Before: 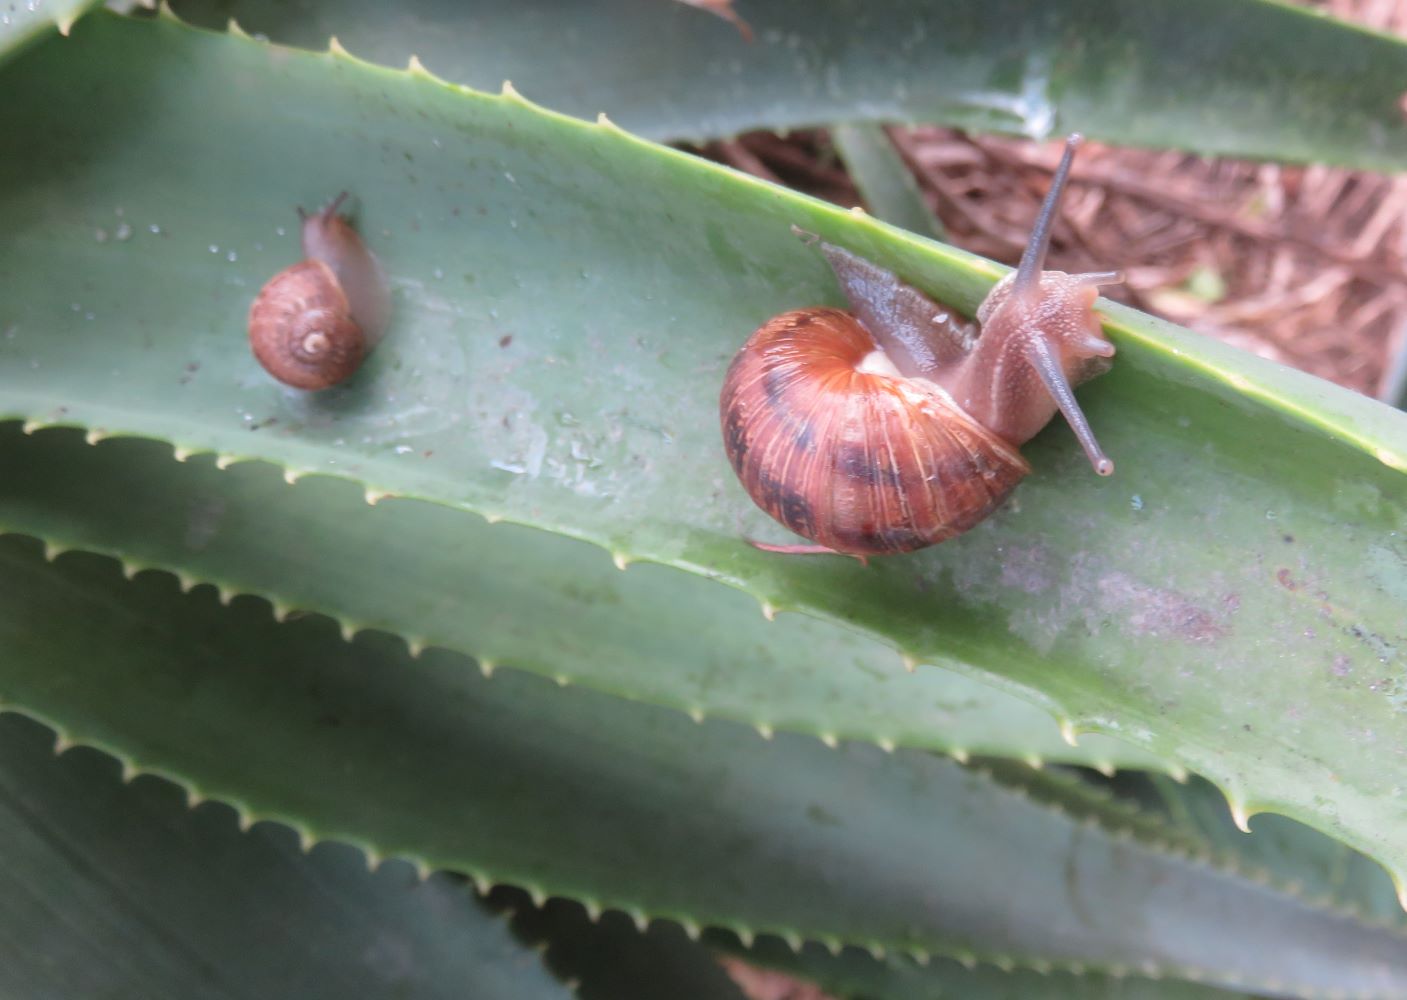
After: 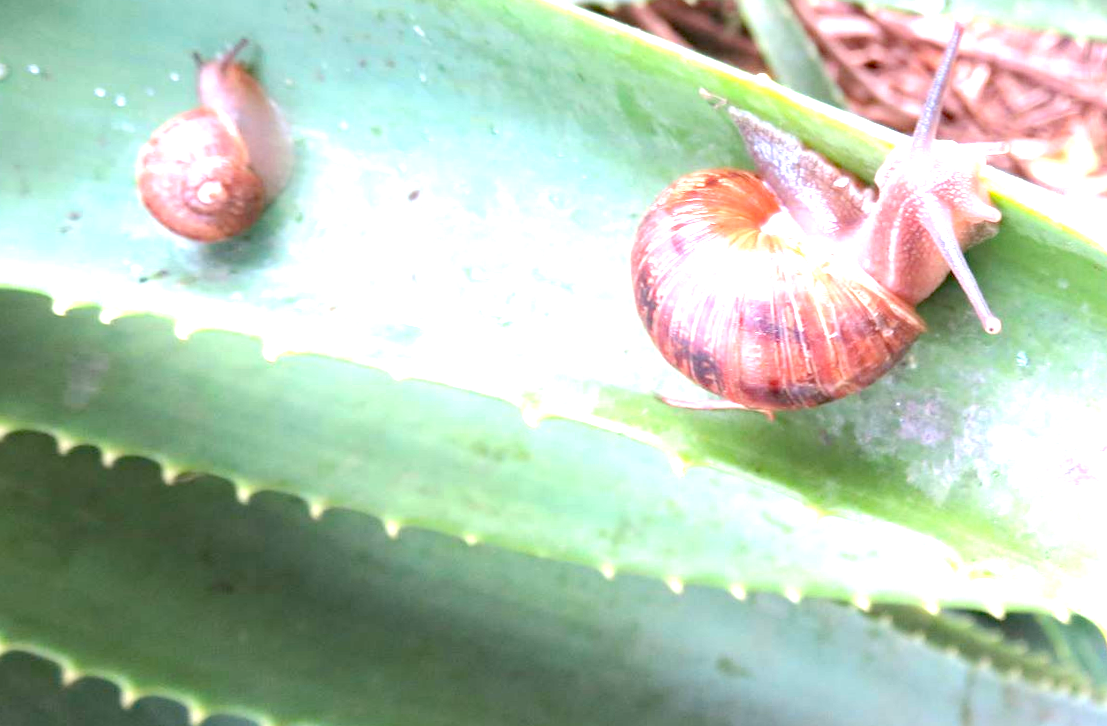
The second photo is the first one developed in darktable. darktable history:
crop and rotate: left 10.071%, top 10.071%, right 10.02%, bottom 10.02%
rotate and perspective: rotation -0.013°, lens shift (vertical) -0.027, lens shift (horizontal) 0.178, crop left 0.016, crop right 0.989, crop top 0.082, crop bottom 0.918
exposure: black level correction 0.001, exposure 1.822 EV, compensate exposure bias true, compensate highlight preservation false
haze removal: strength 0.29, distance 0.25, compatibility mode true, adaptive false
